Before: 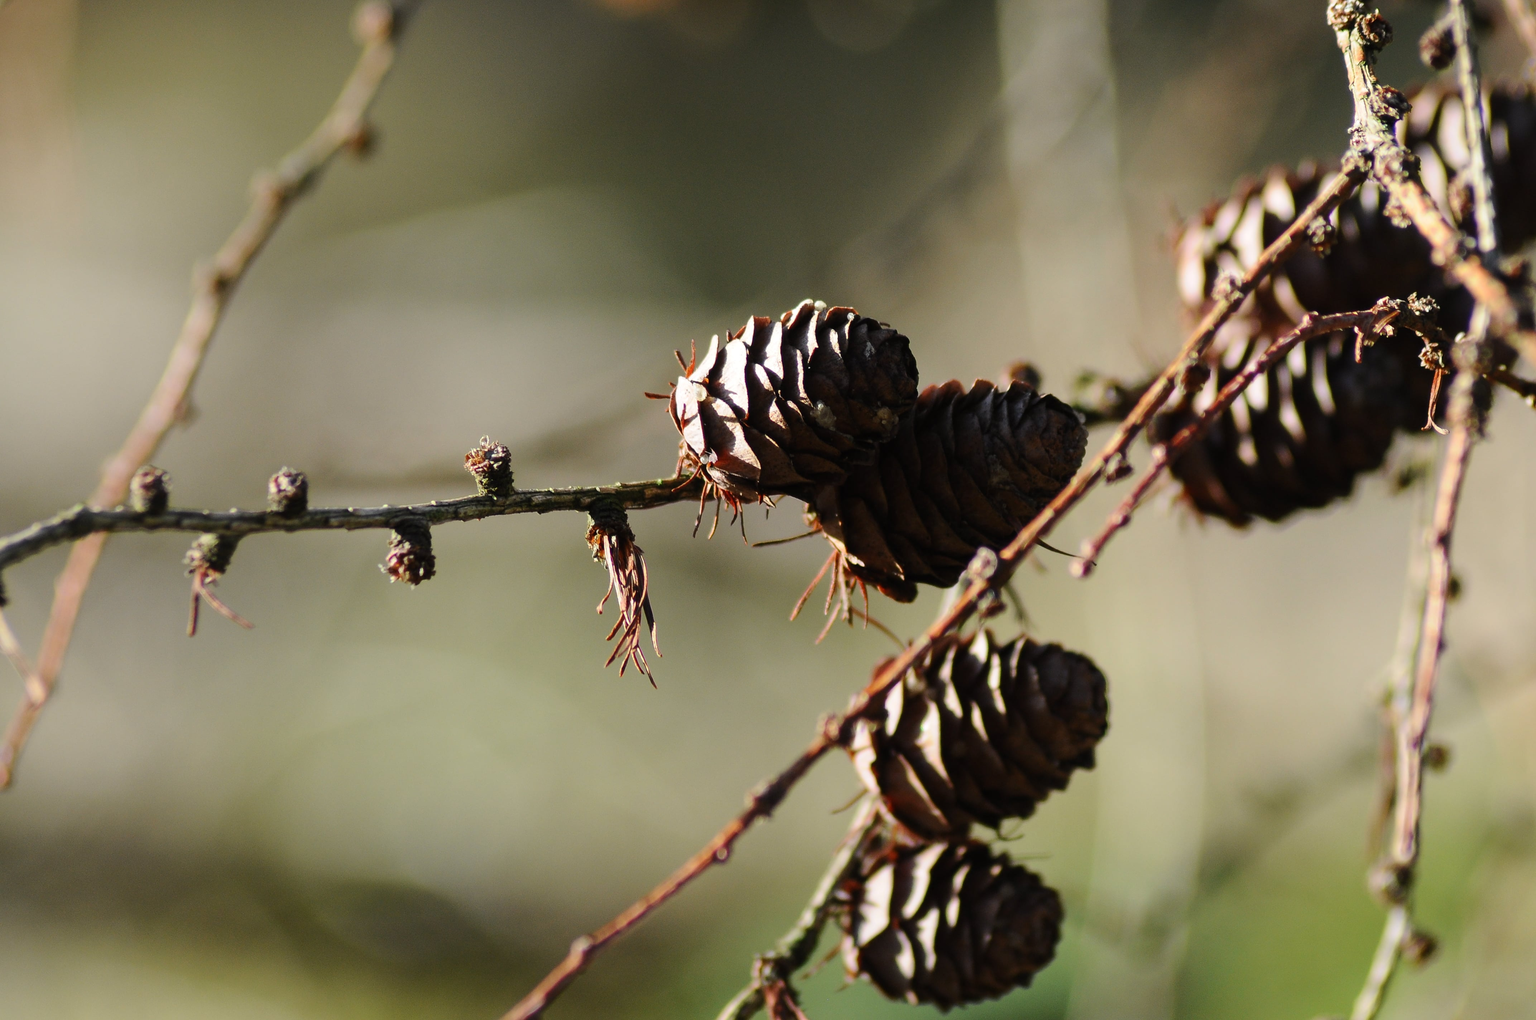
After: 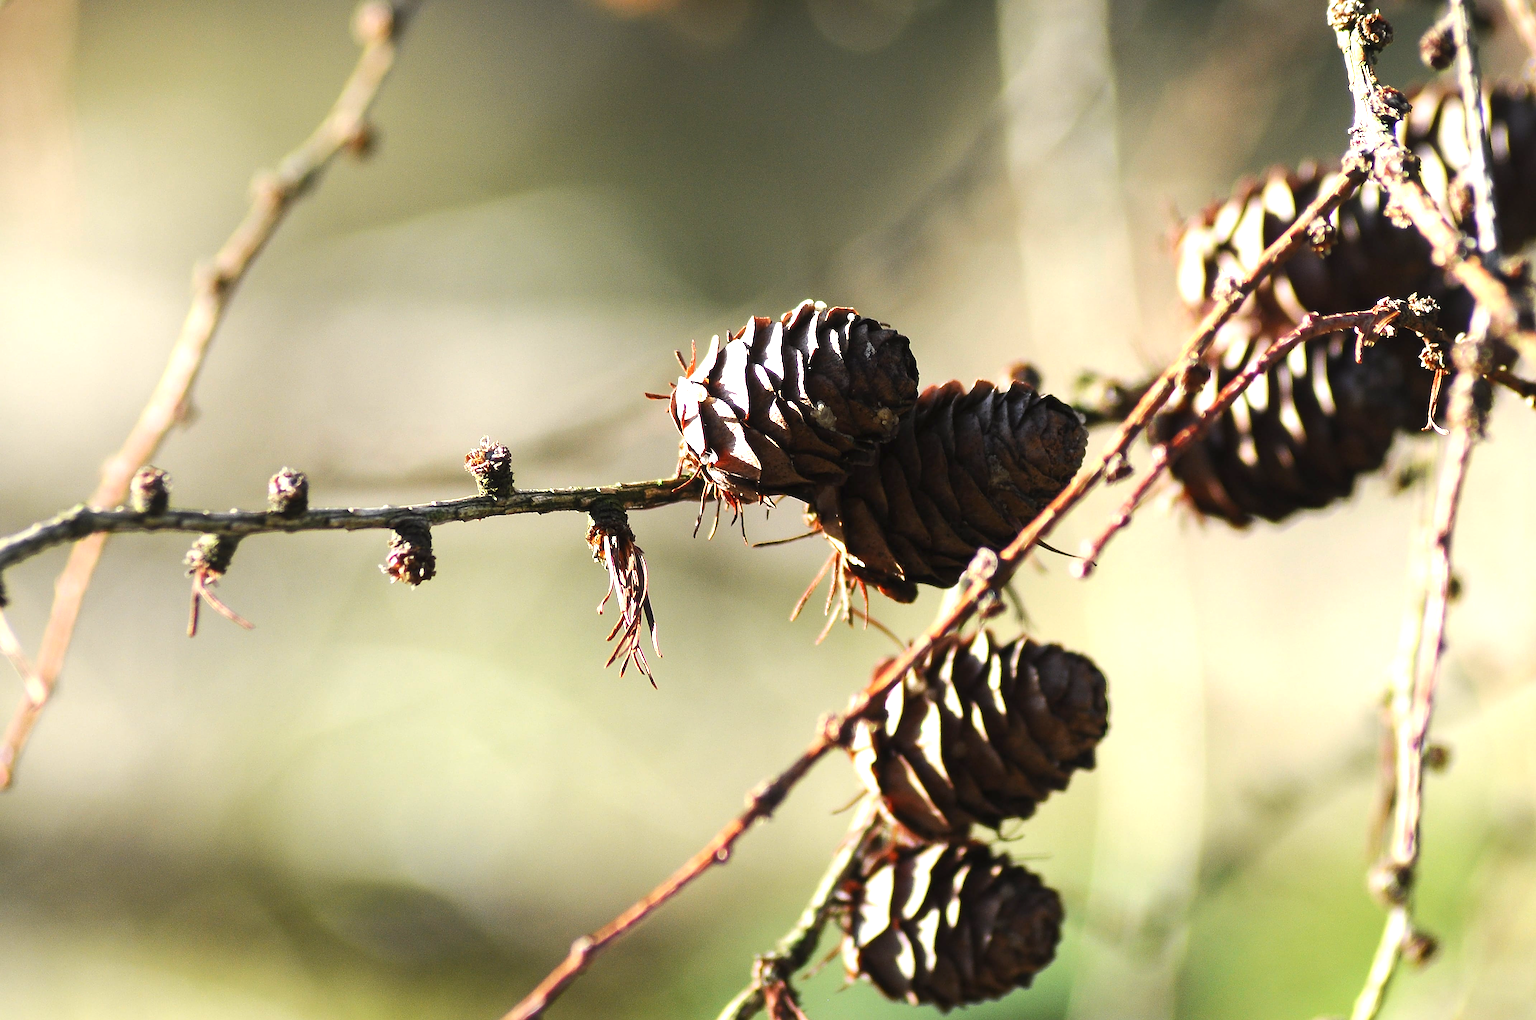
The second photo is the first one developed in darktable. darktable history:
exposure: black level correction 0, exposure 1.101 EV, compensate exposure bias true, compensate highlight preservation false
sharpen: on, module defaults
